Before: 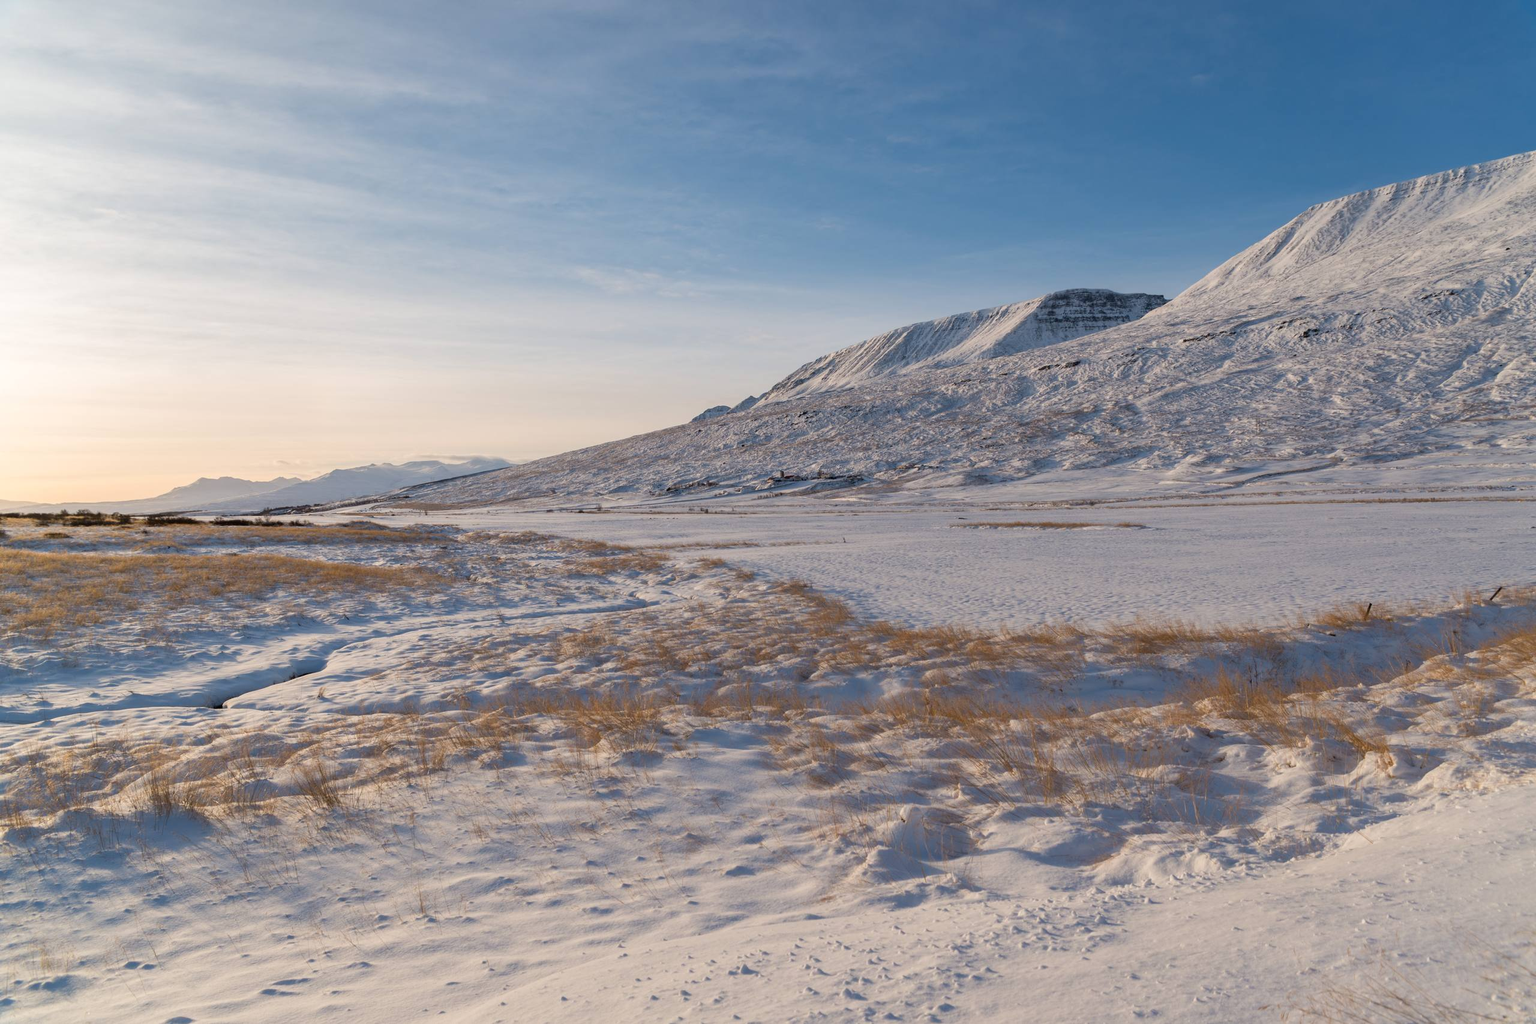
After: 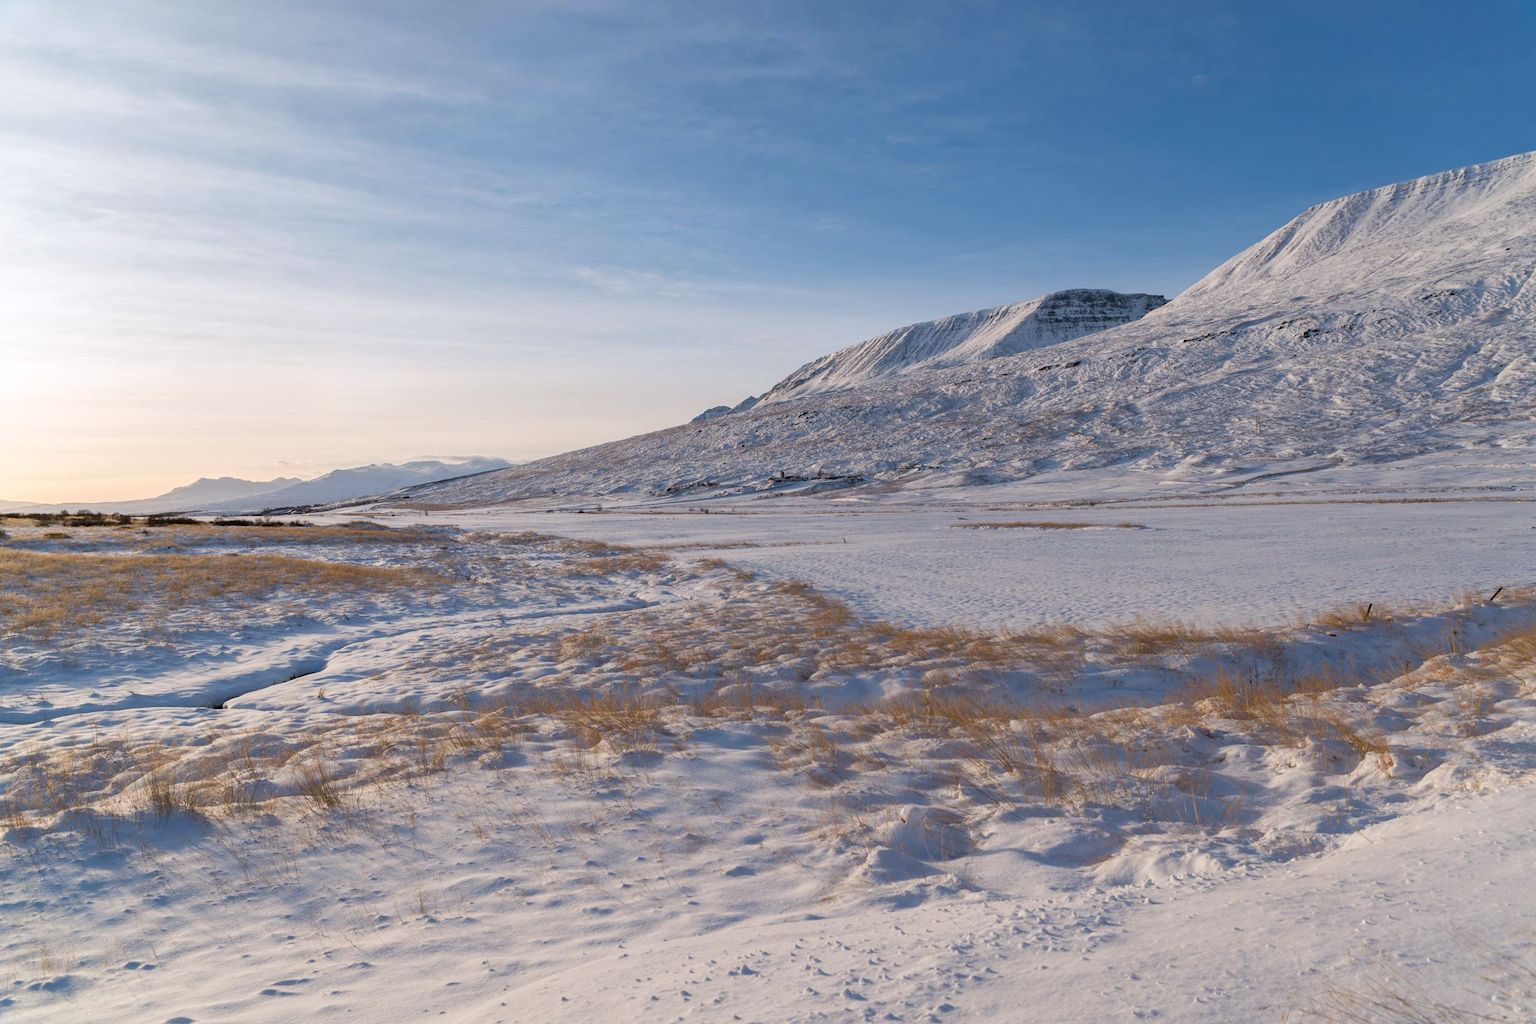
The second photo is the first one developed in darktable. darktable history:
shadows and highlights: shadows -10, white point adjustment 1.5, highlights 10
white balance: red 0.983, blue 1.036
